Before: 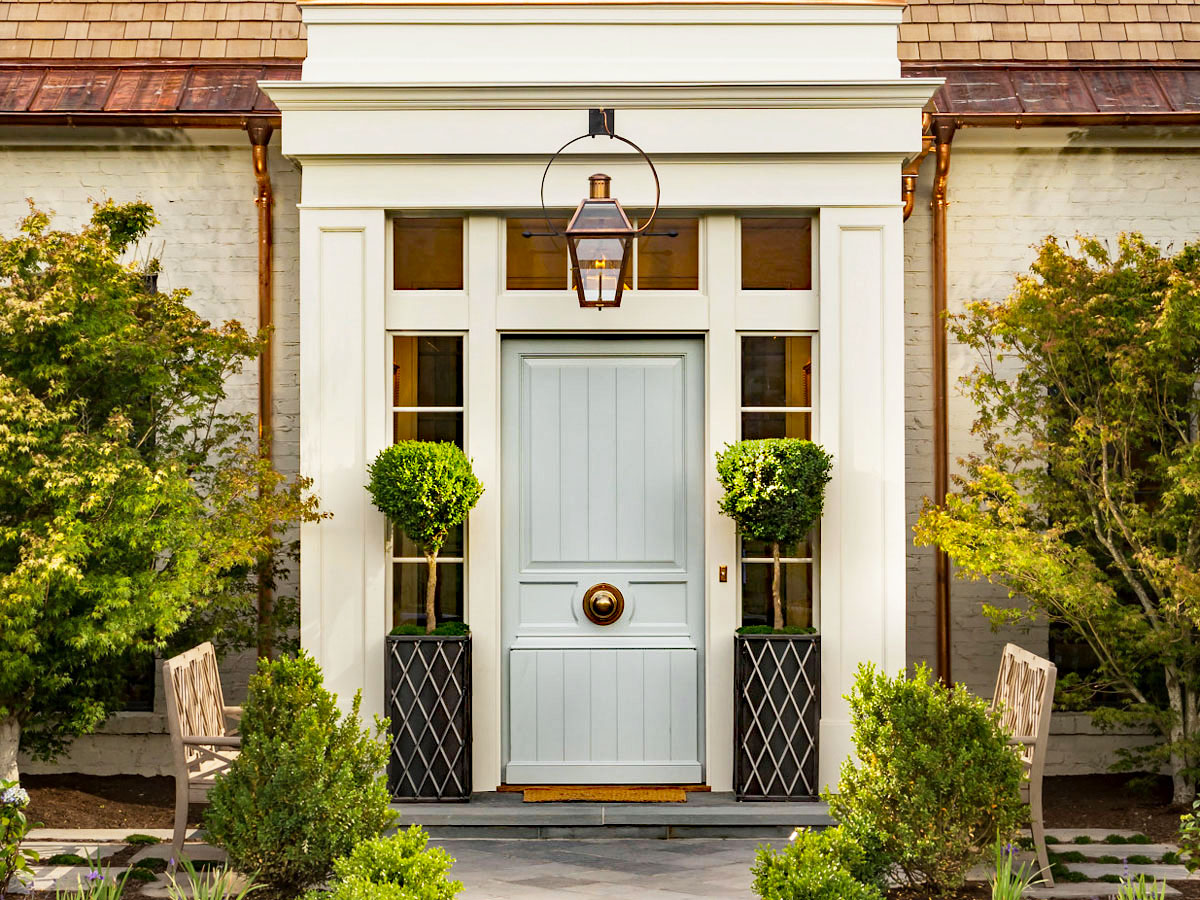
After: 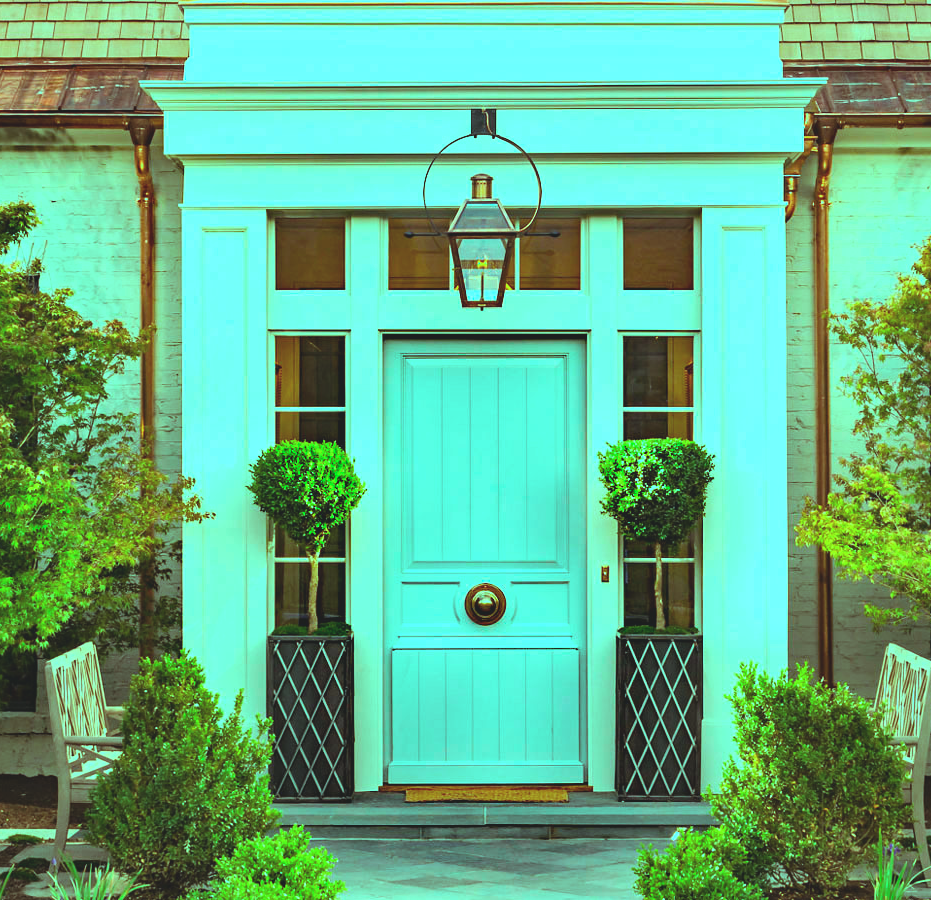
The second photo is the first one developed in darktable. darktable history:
color balance rgb: highlights gain › luminance 20.025%, highlights gain › chroma 13.124%, highlights gain › hue 173.88°, global offset › luminance -0.866%, perceptual saturation grading › global saturation -2.934%, global vibrance 20%
crop: left 9.875%, right 12.519%
exposure: black level correction -0.022, exposure -0.038 EV, compensate exposure bias true, compensate highlight preservation false
